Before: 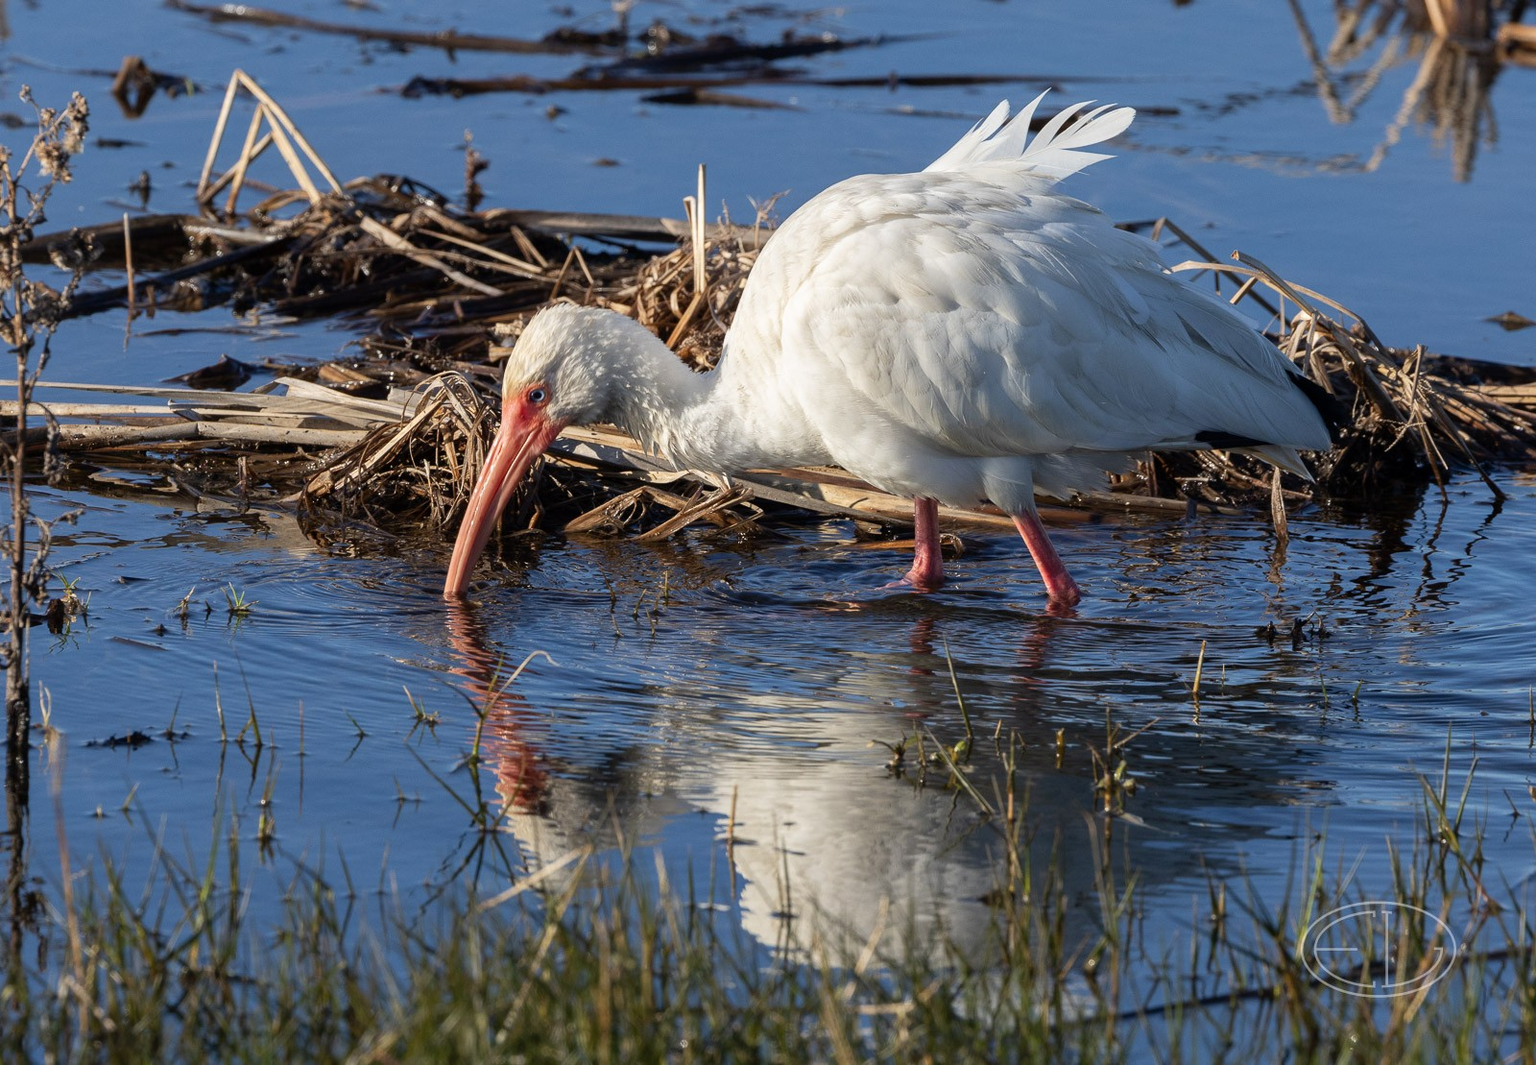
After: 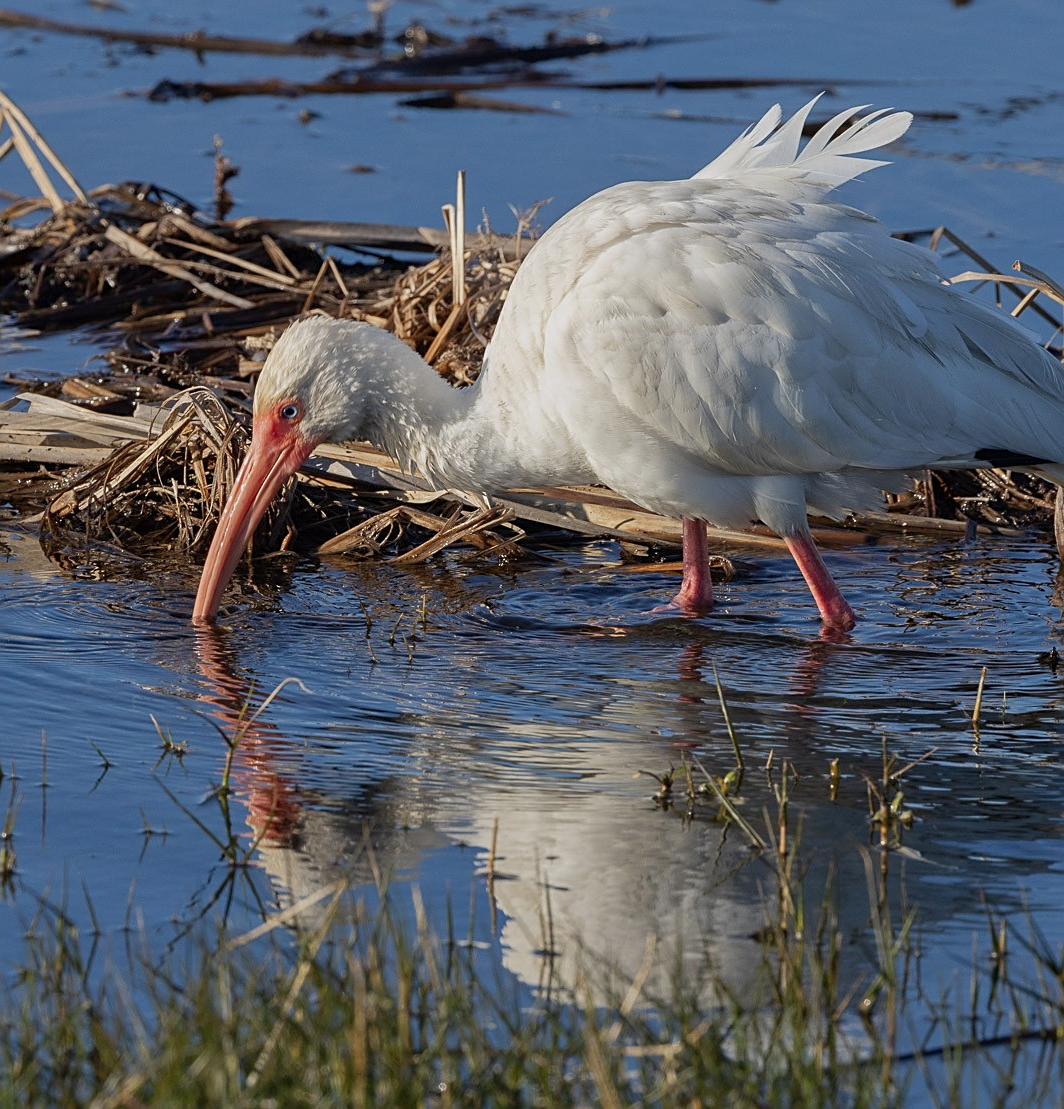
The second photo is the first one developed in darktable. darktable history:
crop: left 16.899%, right 16.556%
sharpen: on, module defaults
tone equalizer: -8 EV 0.25 EV, -7 EV 0.417 EV, -6 EV 0.417 EV, -5 EV 0.25 EV, -3 EV -0.25 EV, -2 EV -0.417 EV, -1 EV -0.417 EV, +0 EV -0.25 EV, edges refinement/feathering 500, mask exposure compensation -1.57 EV, preserve details guided filter
